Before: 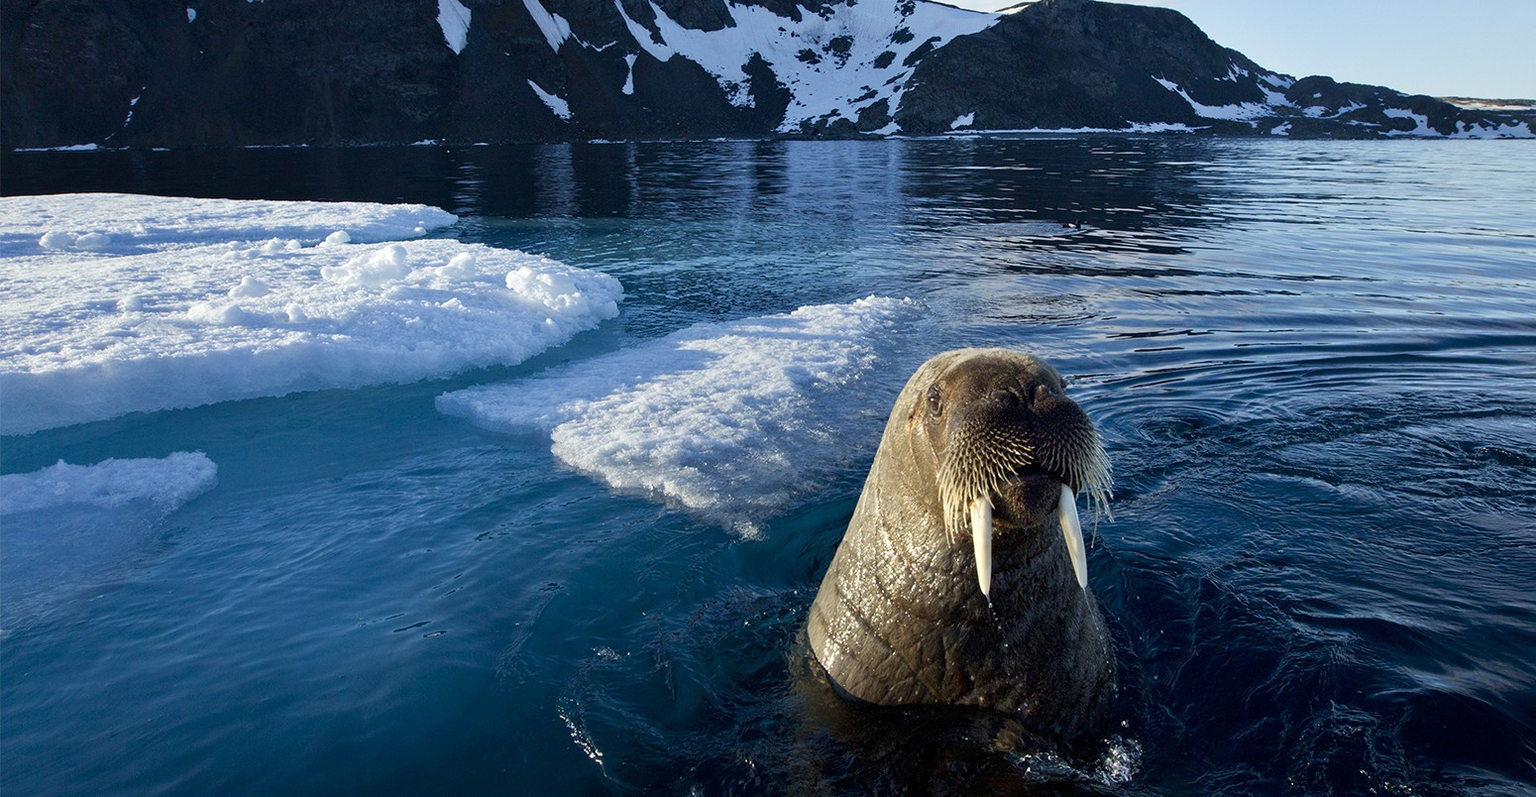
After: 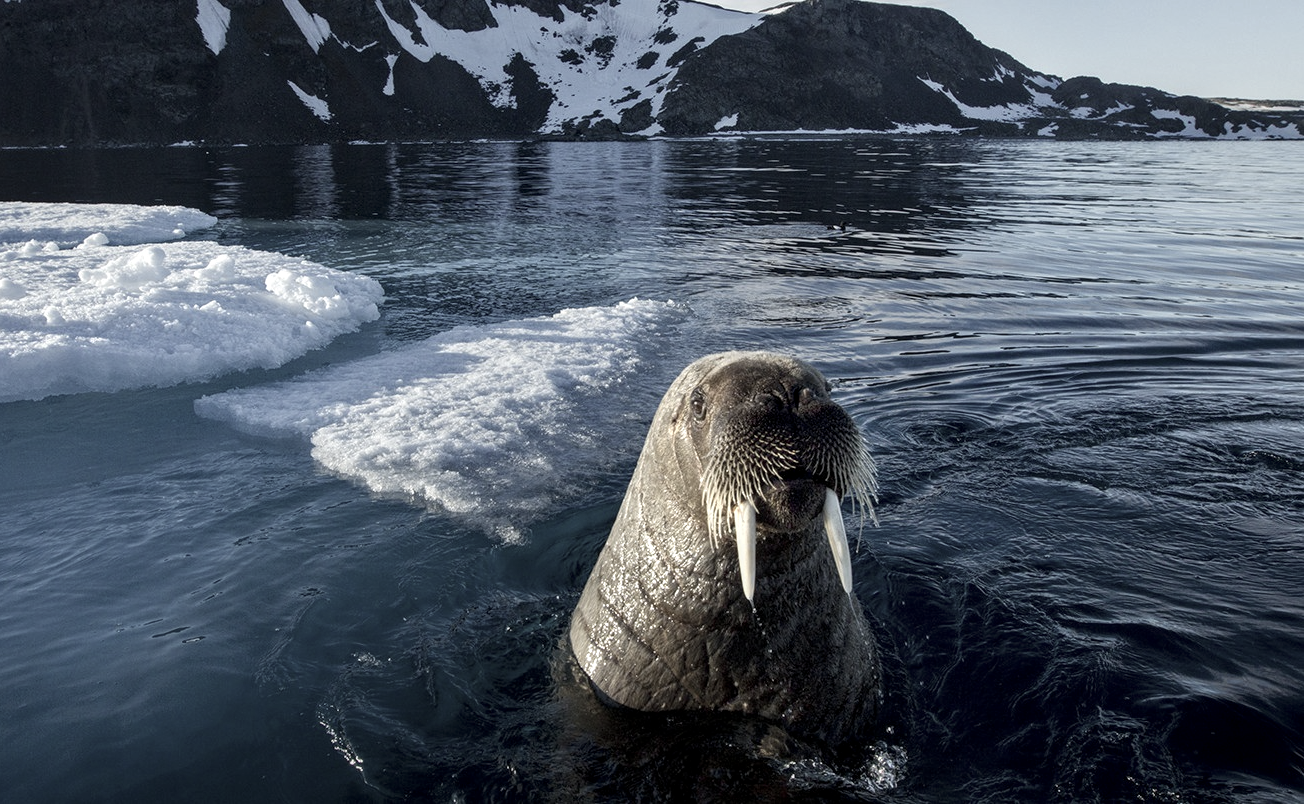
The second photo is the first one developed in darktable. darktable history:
local contrast: on, module defaults
tone equalizer: on, module defaults
crop: left 15.809%
color zones: curves: ch0 [(0, 0.6) (0.129, 0.585) (0.193, 0.596) (0.429, 0.5) (0.571, 0.5) (0.714, 0.5) (0.857, 0.5) (1, 0.6)]; ch1 [(0, 0.453) (0.112, 0.245) (0.213, 0.252) (0.429, 0.233) (0.571, 0.231) (0.683, 0.242) (0.857, 0.296) (1, 0.453)]
